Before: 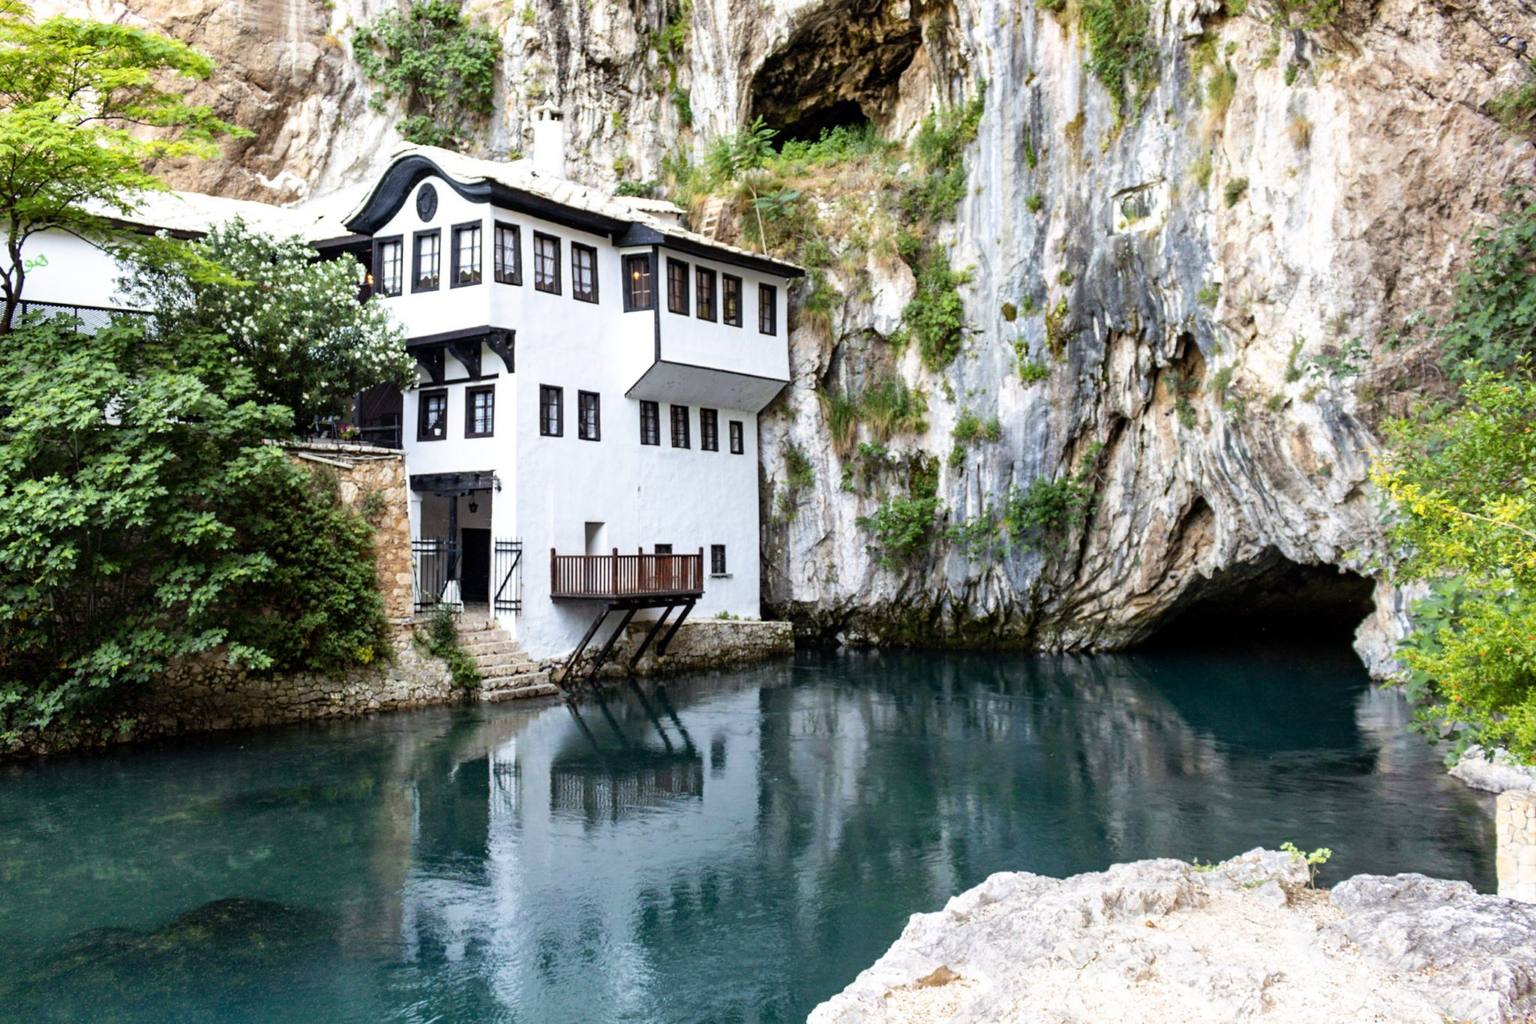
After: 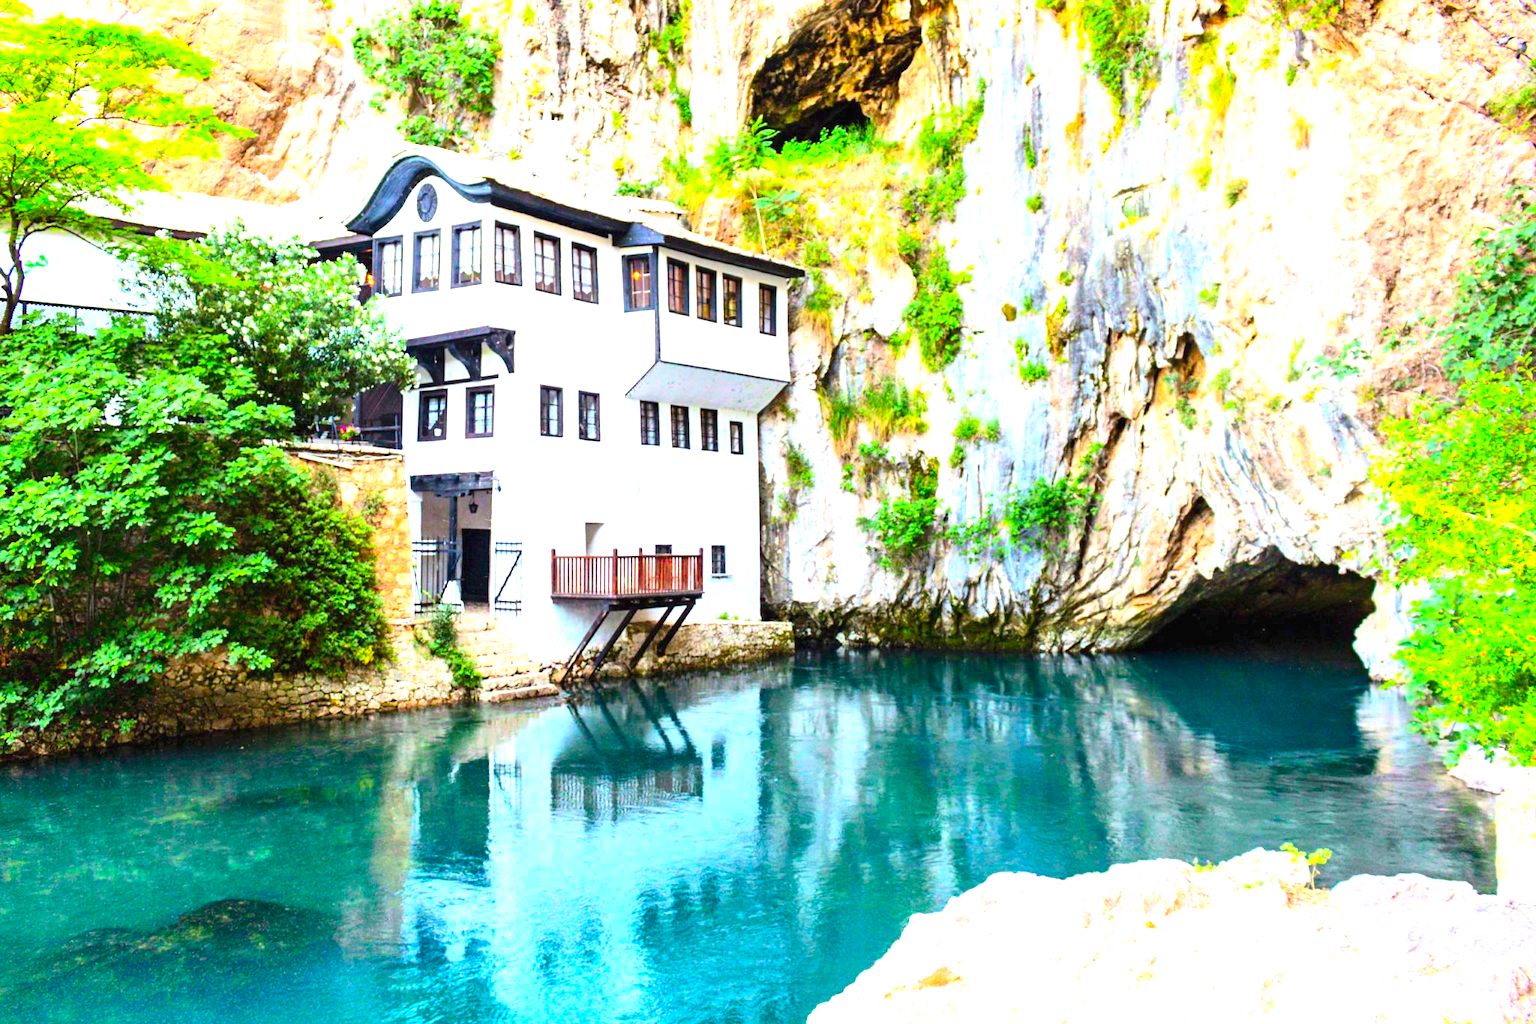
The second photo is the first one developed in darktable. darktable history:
contrast brightness saturation: contrast 0.2, brightness 0.2, saturation 0.8
exposure: black level correction 0, exposure 1.3 EV, compensate exposure bias true, compensate highlight preservation false
